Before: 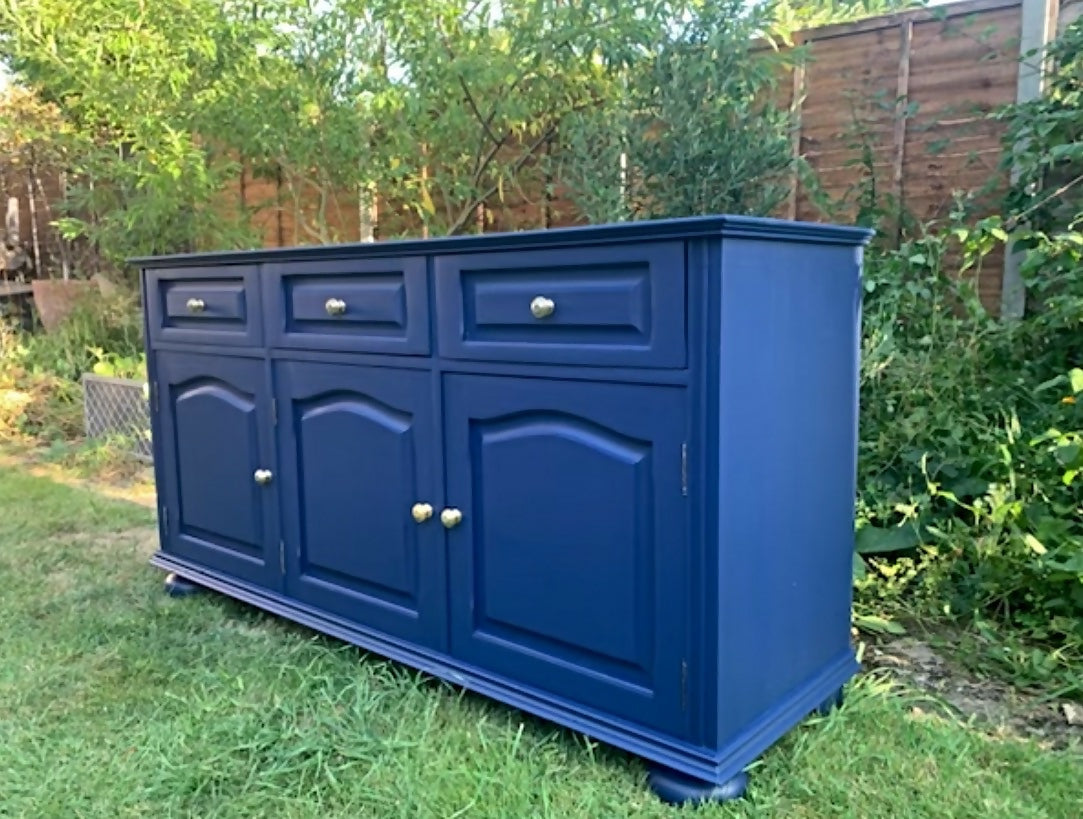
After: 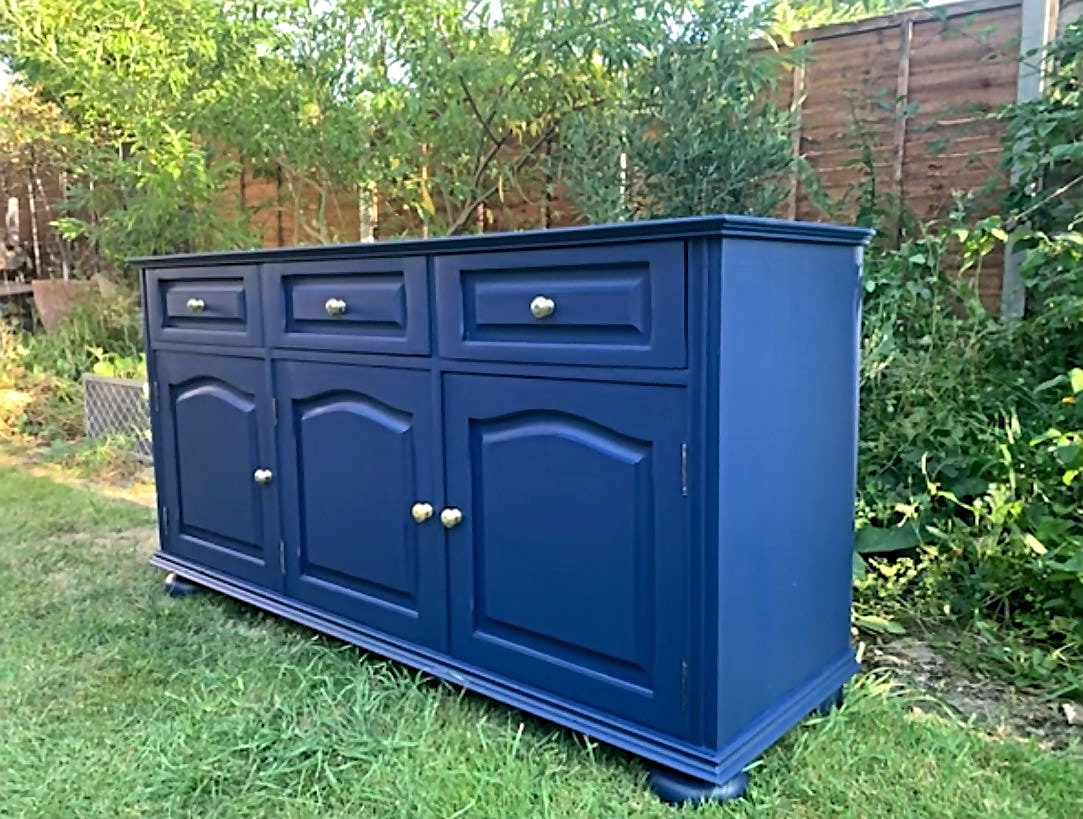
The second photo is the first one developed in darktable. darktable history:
color calibration: illuminant same as pipeline (D50), adaptation XYZ, x 0.345, y 0.358, temperature 5010 K
levels: levels [0.016, 0.484, 0.953]
sharpen: amount 0.5
